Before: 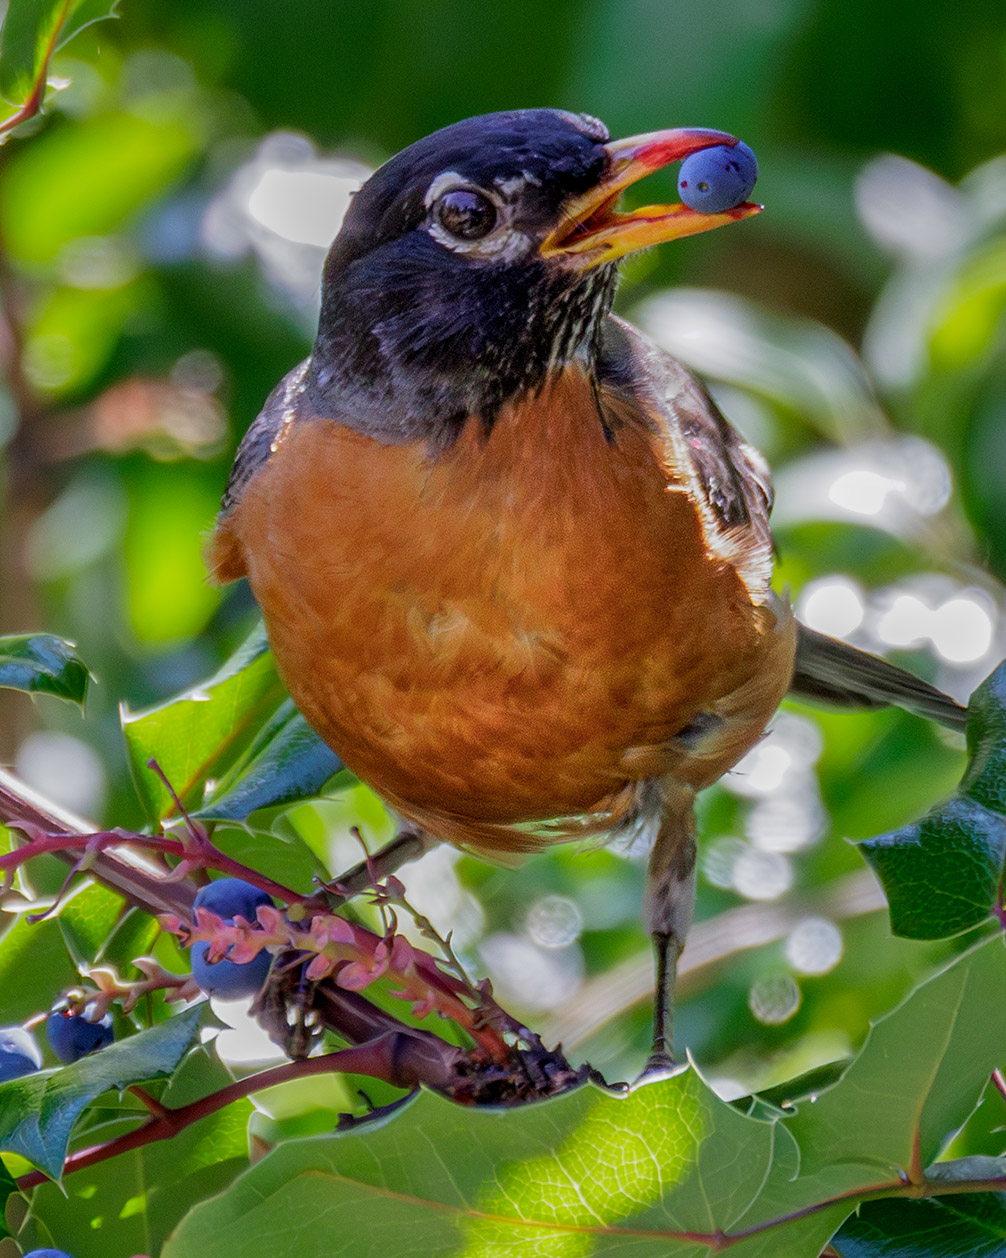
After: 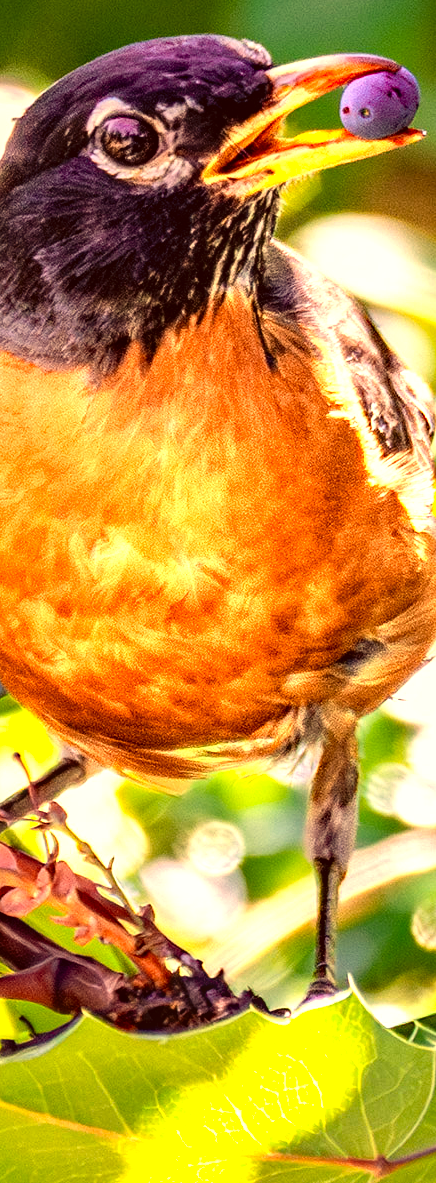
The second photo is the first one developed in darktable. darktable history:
tone equalizer: -8 EV -0.761 EV, -7 EV -0.67 EV, -6 EV -0.619 EV, -5 EV -0.397 EV, -3 EV 0.391 EV, -2 EV 0.6 EV, -1 EV 0.684 EV, +0 EV 0.759 EV
color zones: curves: ch0 [(0.018, 0.548) (0.197, 0.654) (0.425, 0.447) (0.605, 0.658) (0.732, 0.579)]; ch1 [(0.105, 0.531) (0.224, 0.531) (0.386, 0.39) (0.618, 0.456) (0.732, 0.456) (0.956, 0.421)]; ch2 [(0.039, 0.583) (0.215, 0.465) (0.399, 0.544) (0.465, 0.548) (0.614, 0.447) (0.724, 0.43) (0.882, 0.623) (0.956, 0.632)]
contrast brightness saturation: contrast 0.201, brightness 0.157, saturation 0.226
crop: left 33.617%, top 5.938%, right 22.962%
haze removal: strength 0.297, distance 0.257, compatibility mode true, adaptive false
local contrast: detail 109%
color correction: highlights a* 9.92, highlights b* 39.22, shadows a* 14.04, shadows b* 3.67
shadows and highlights: low approximation 0.01, soften with gaussian
